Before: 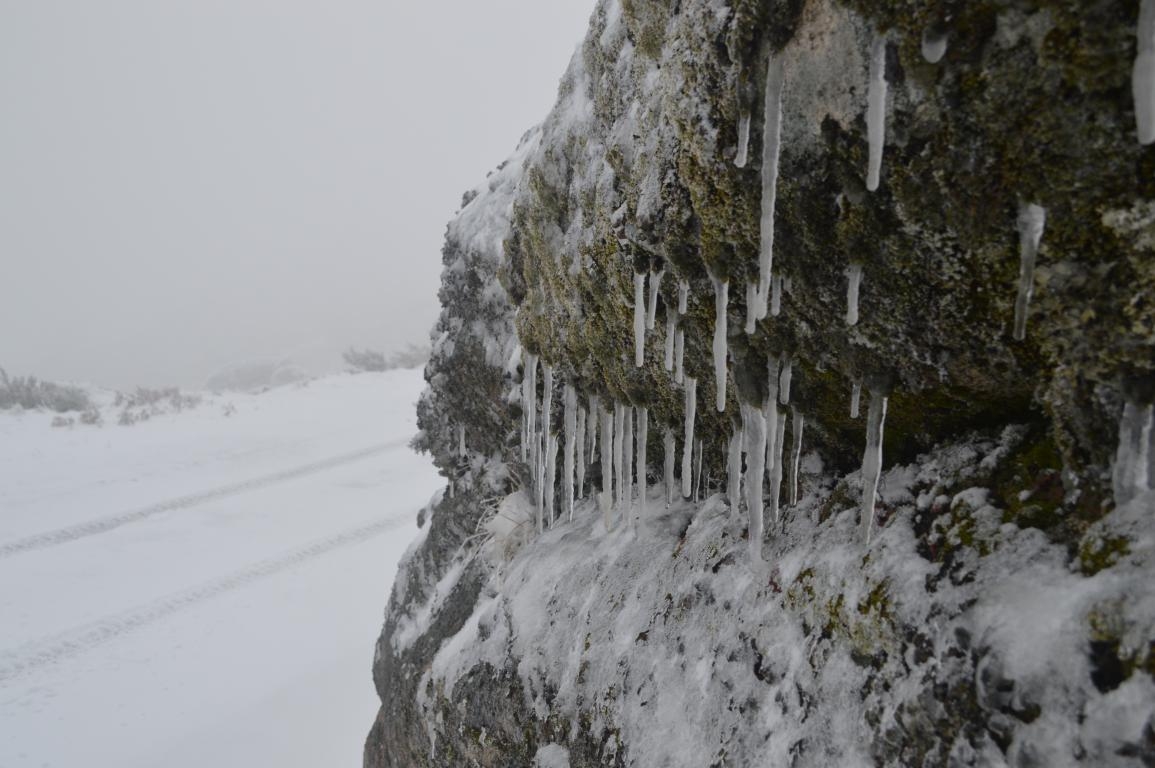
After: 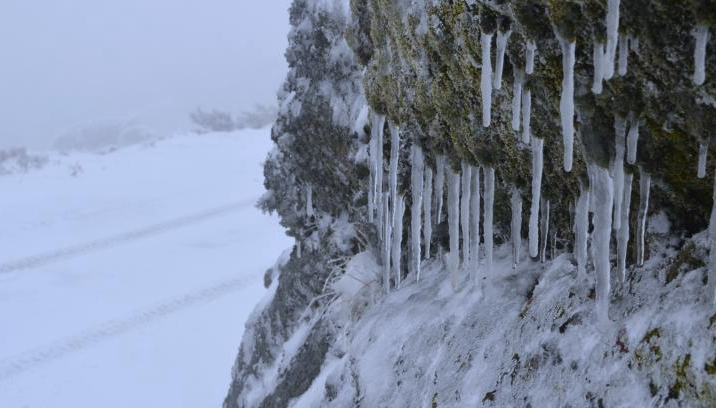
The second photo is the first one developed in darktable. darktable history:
white balance: red 0.948, green 1.02, blue 1.176
crop: left 13.312%, top 31.28%, right 24.627%, bottom 15.582%
